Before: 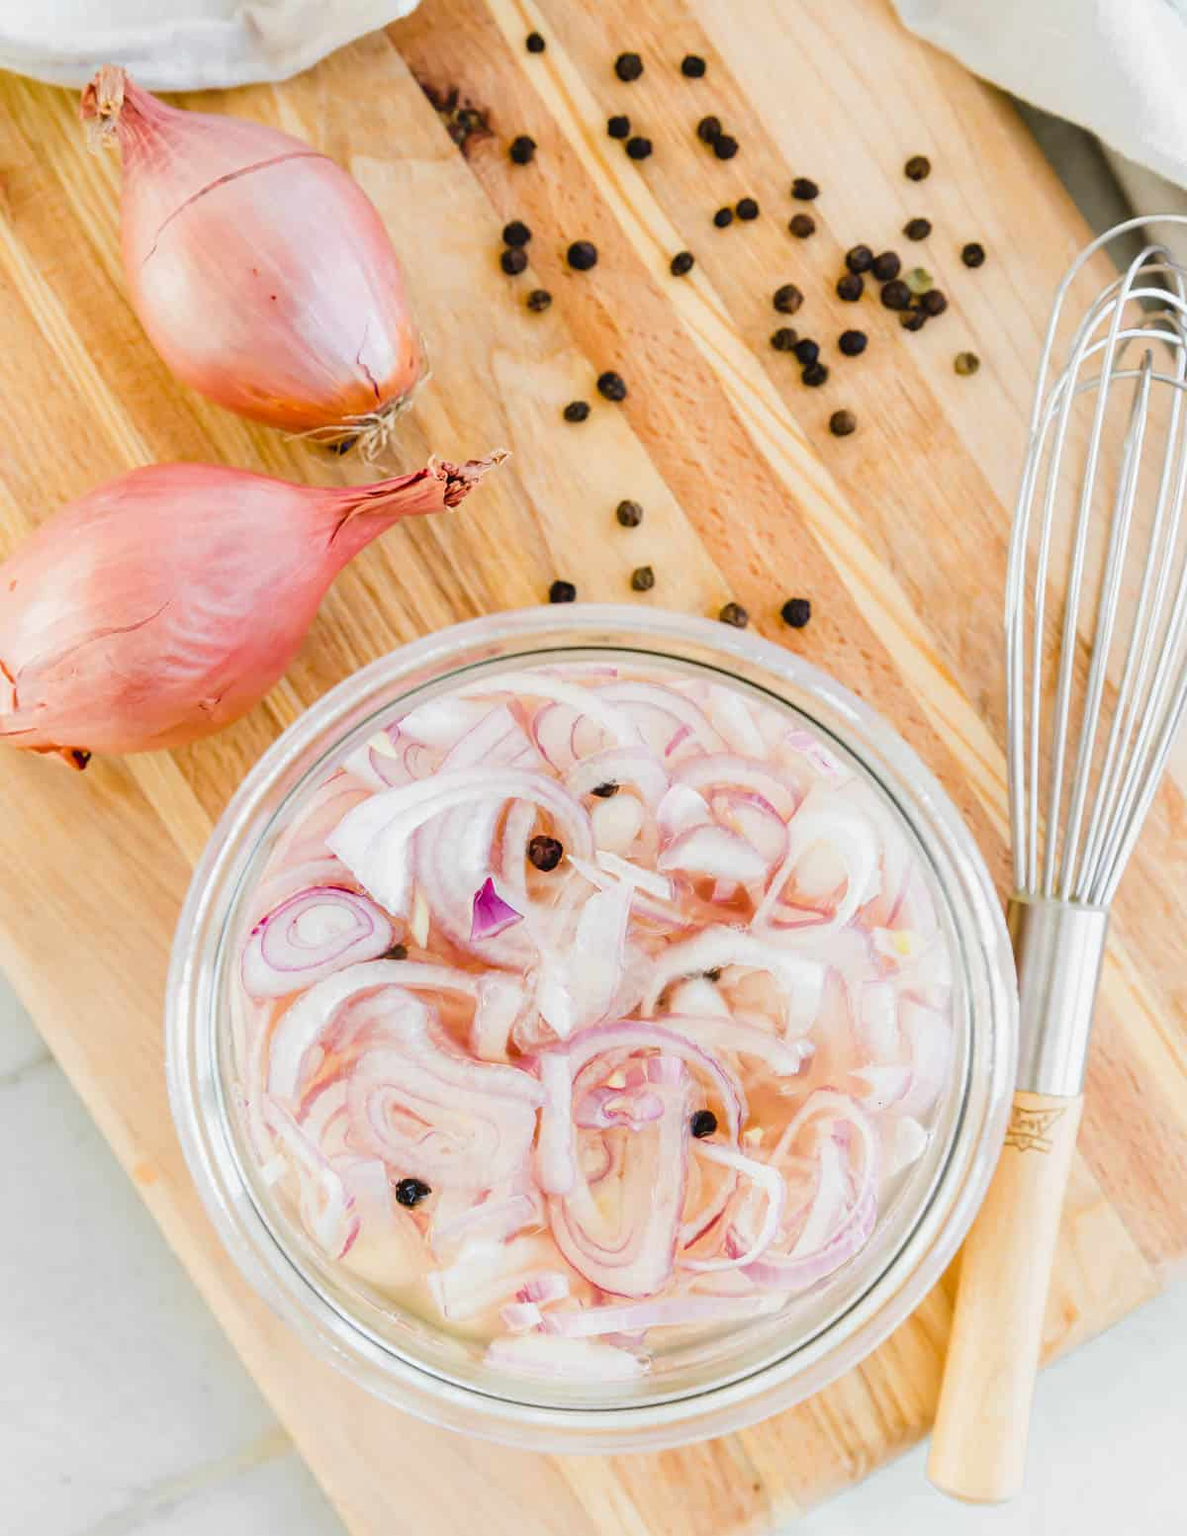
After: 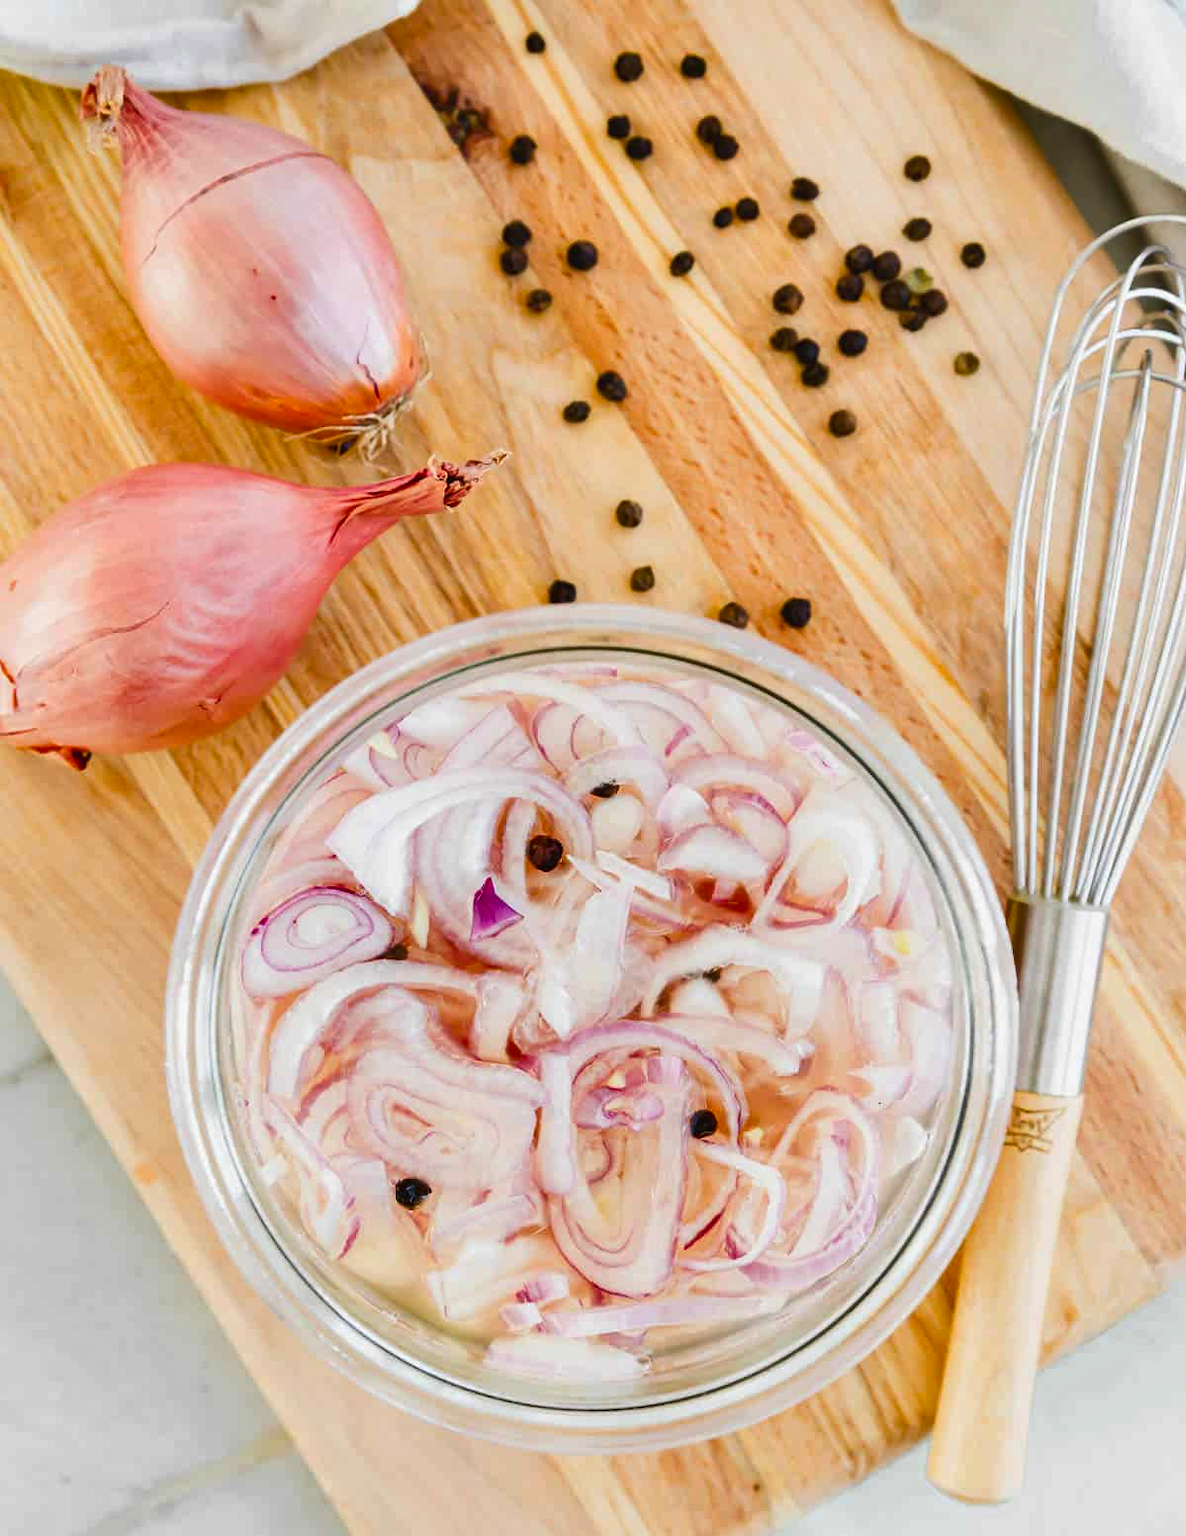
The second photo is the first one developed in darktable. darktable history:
contrast brightness saturation: contrast 0.097, brightness 0.028, saturation 0.092
shadows and highlights: soften with gaussian
